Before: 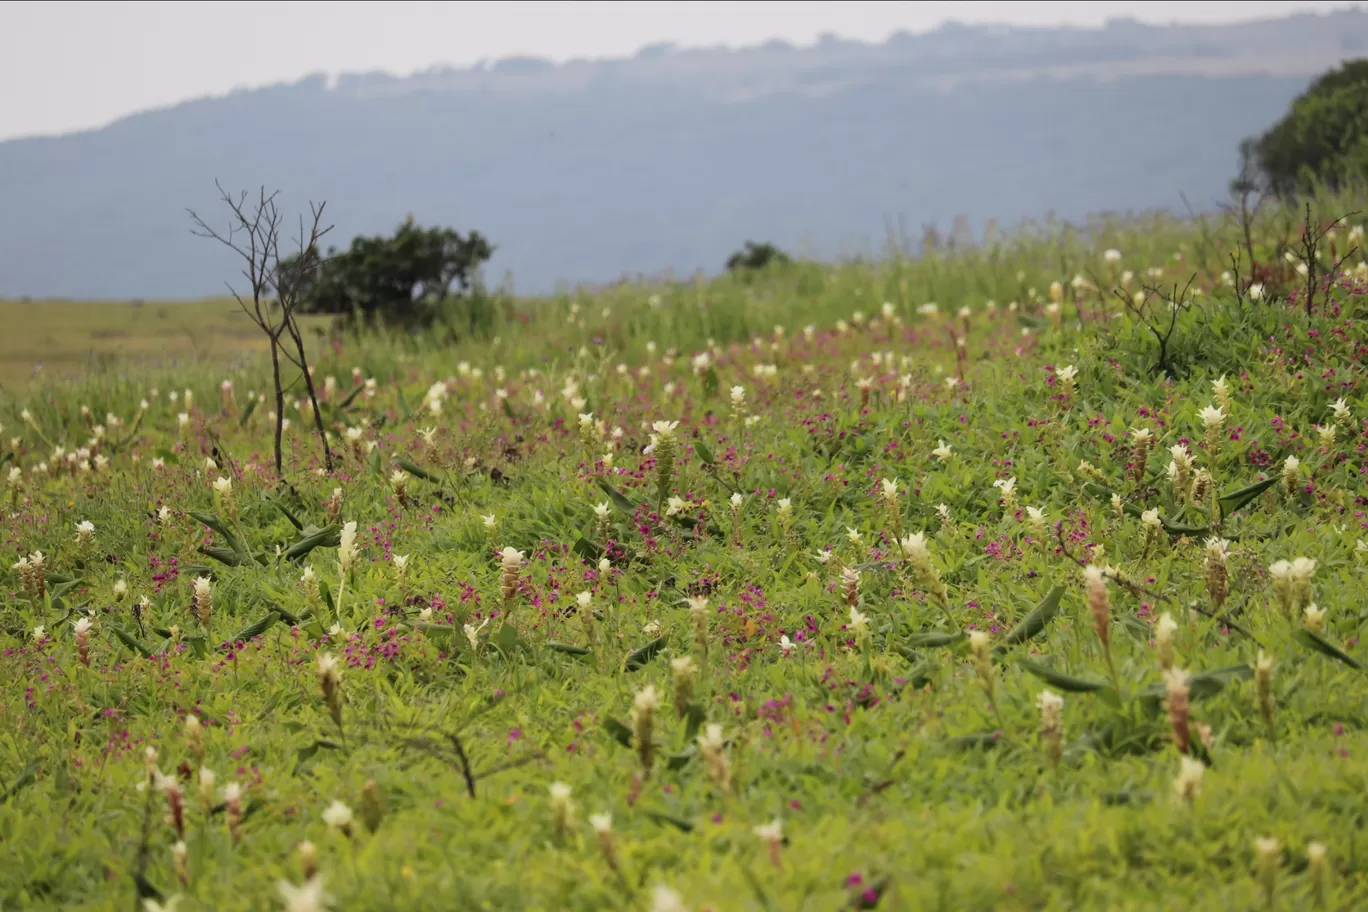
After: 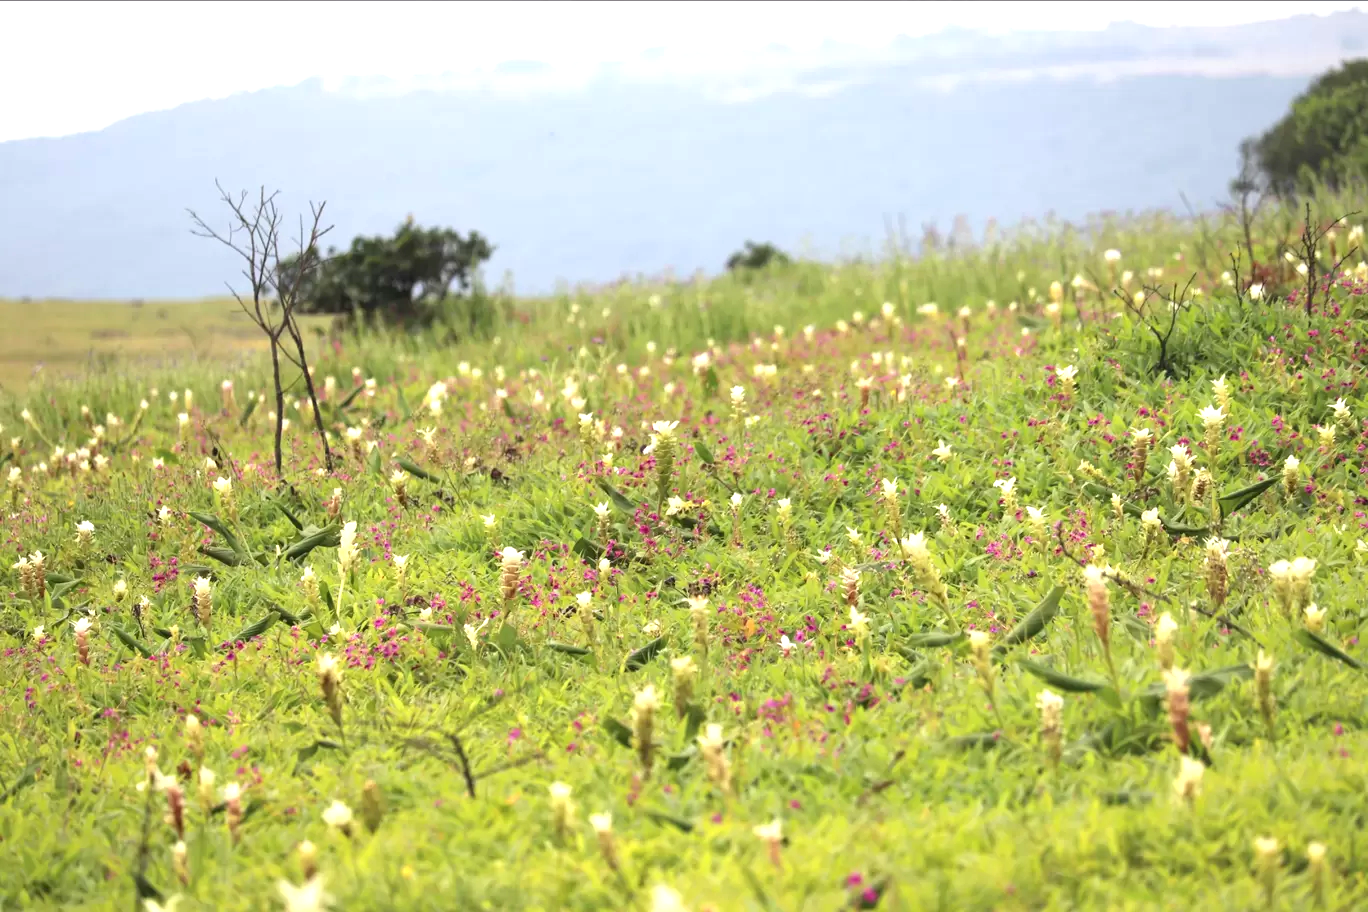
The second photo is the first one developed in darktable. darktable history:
exposure: exposure 1.153 EV, compensate highlight preservation false
